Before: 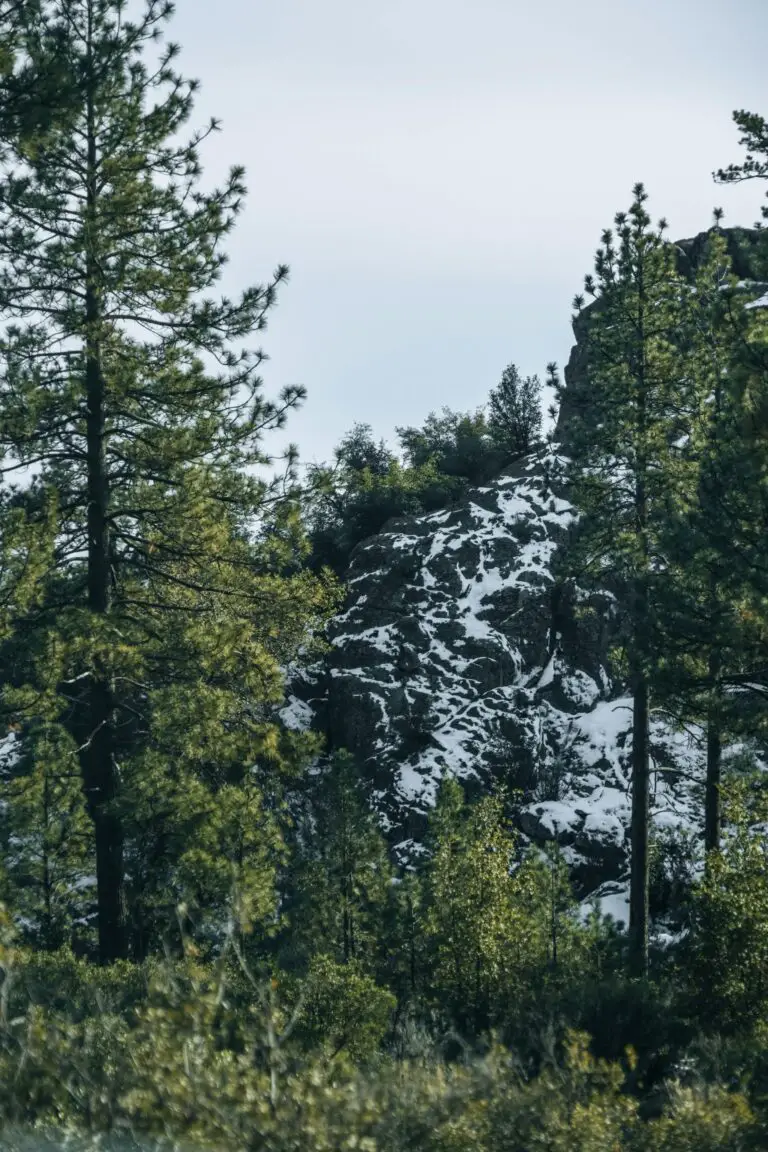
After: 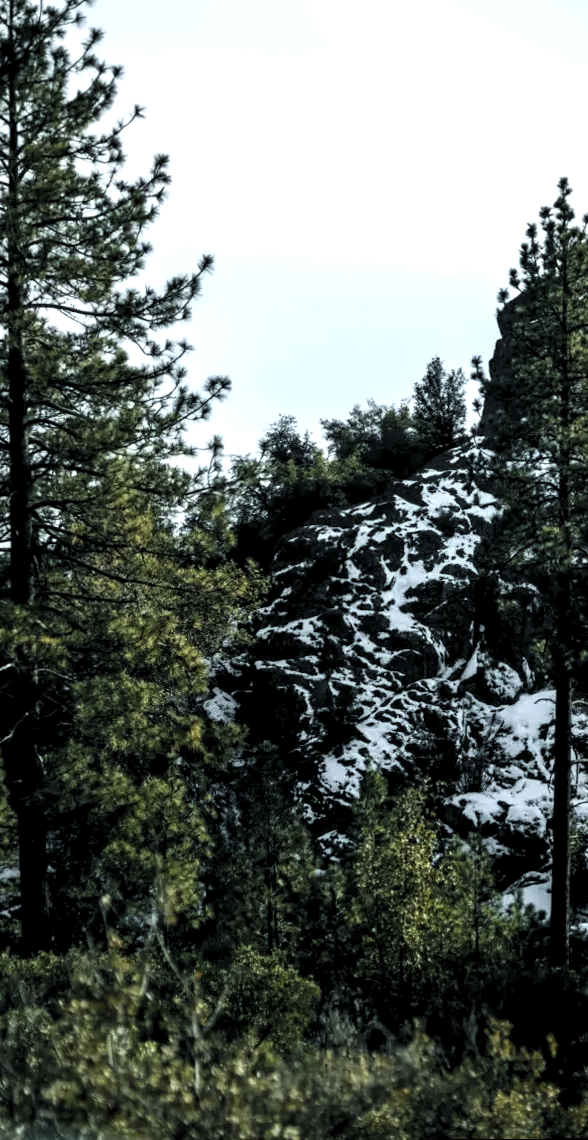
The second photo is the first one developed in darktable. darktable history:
levels: levels [0.129, 0.519, 0.867]
rotate and perspective: rotation 0.174°, lens shift (vertical) 0.013, lens shift (horizontal) 0.019, shear 0.001, automatic cropping original format, crop left 0.007, crop right 0.991, crop top 0.016, crop bottom 0.997
crop: left 9.88%, right 12.664%
